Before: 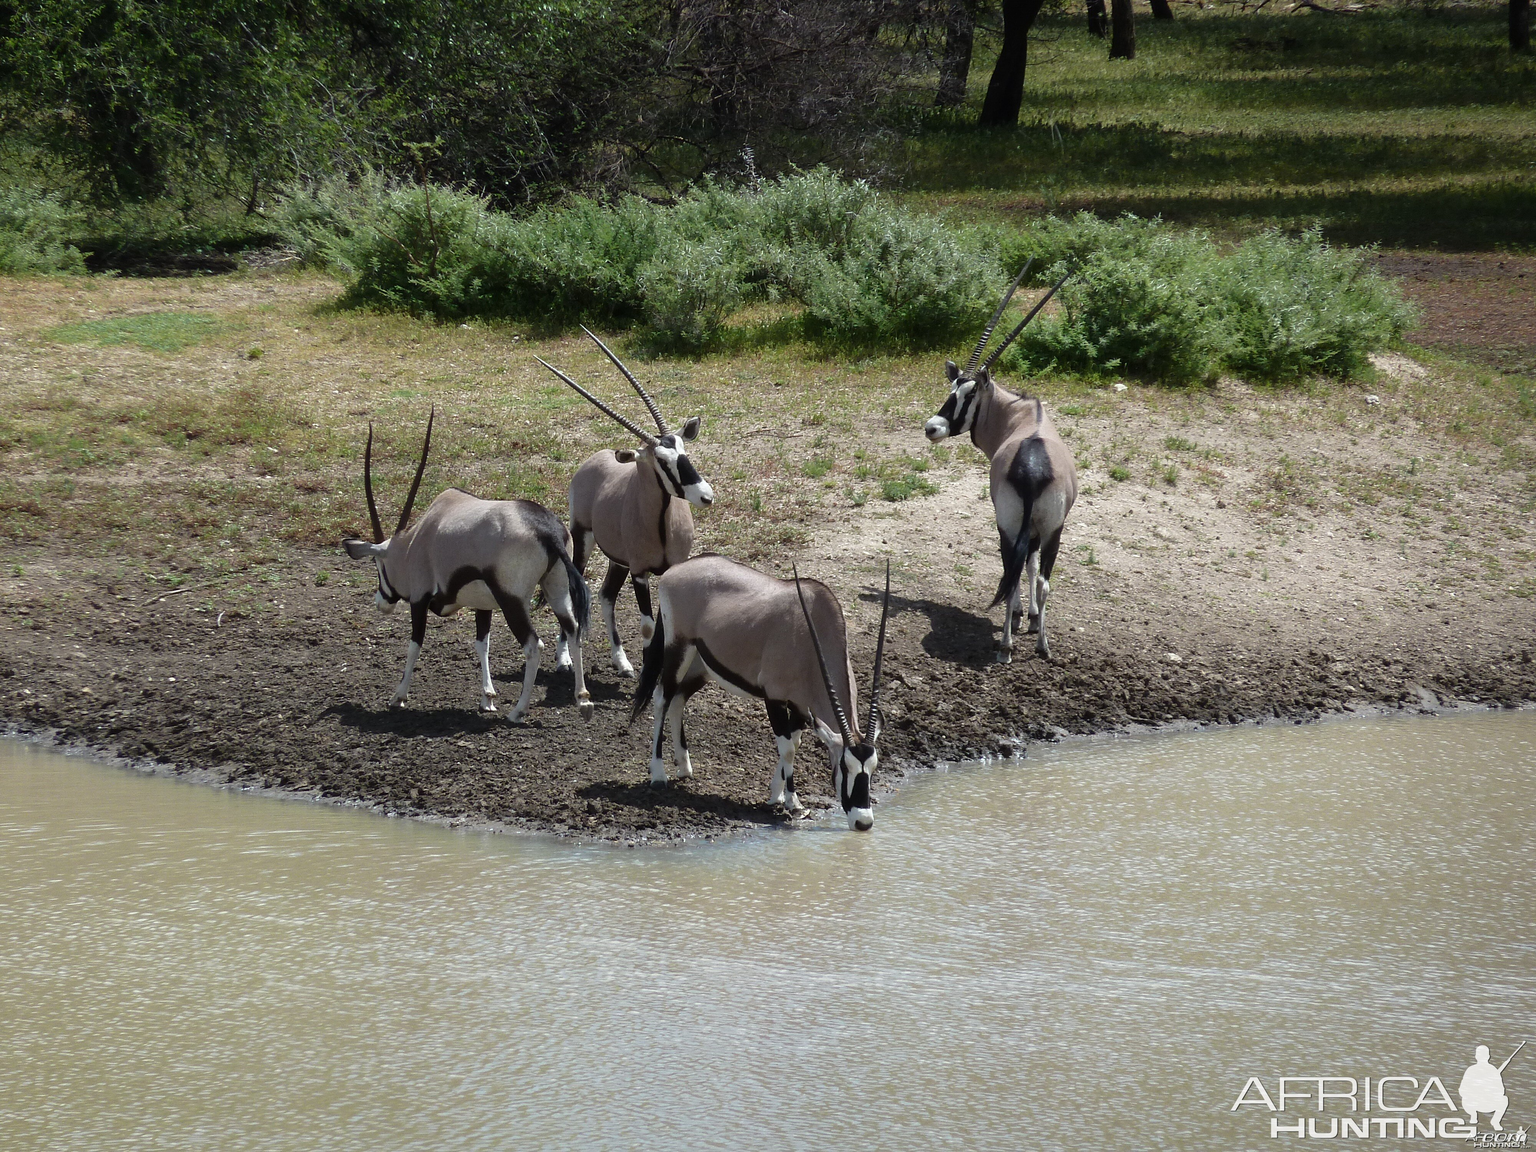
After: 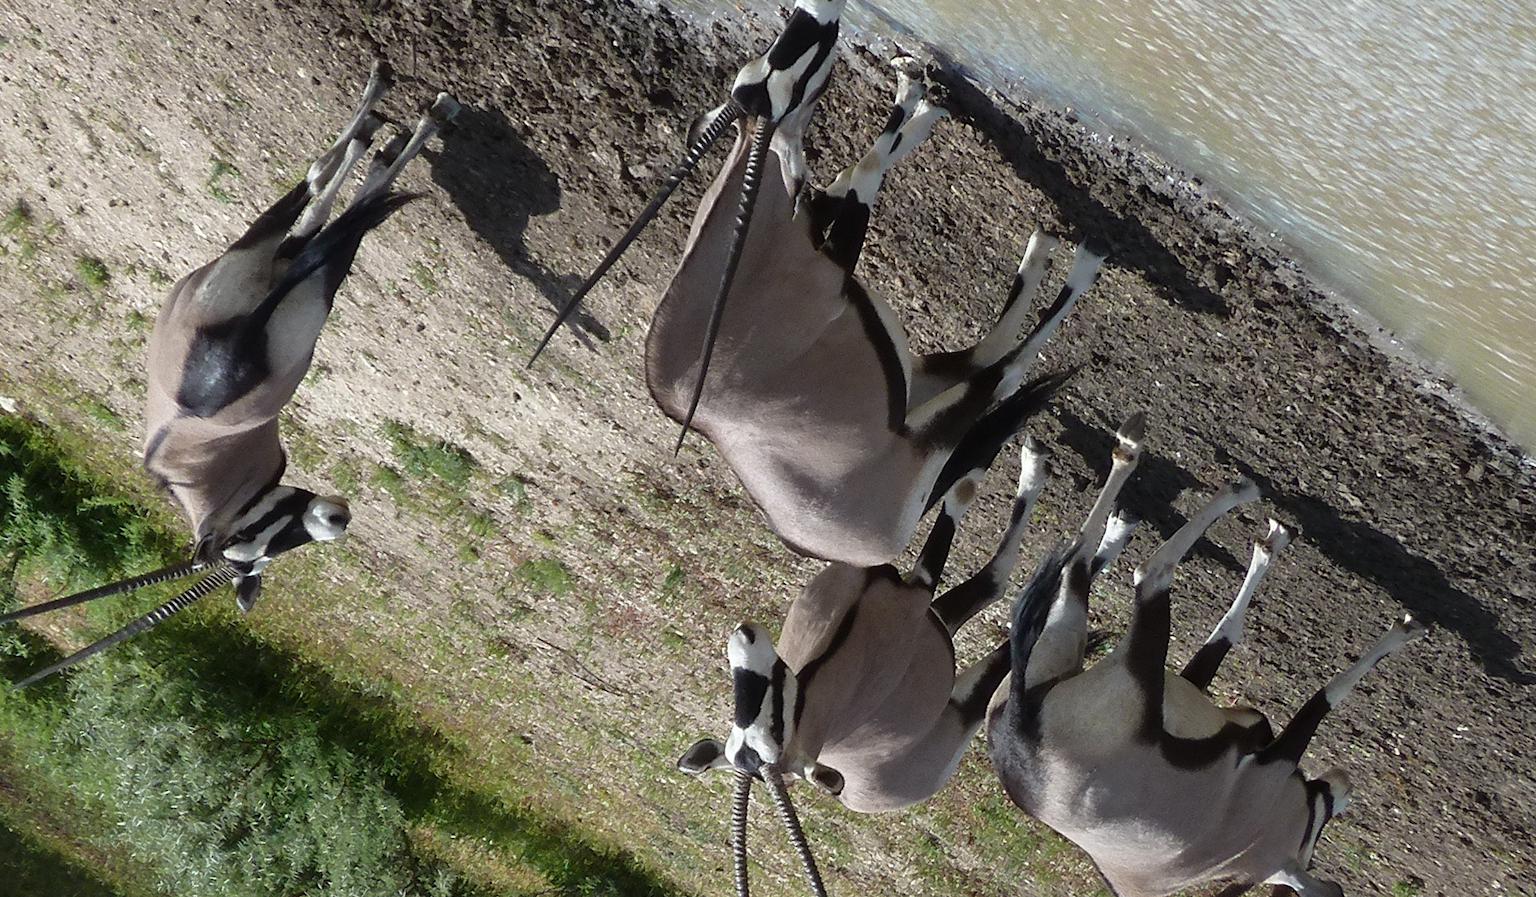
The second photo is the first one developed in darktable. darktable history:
crop and rotate: angle 147.43°, left 9.104%, top 15.606%, right 4.386%, bottom 16.934%
